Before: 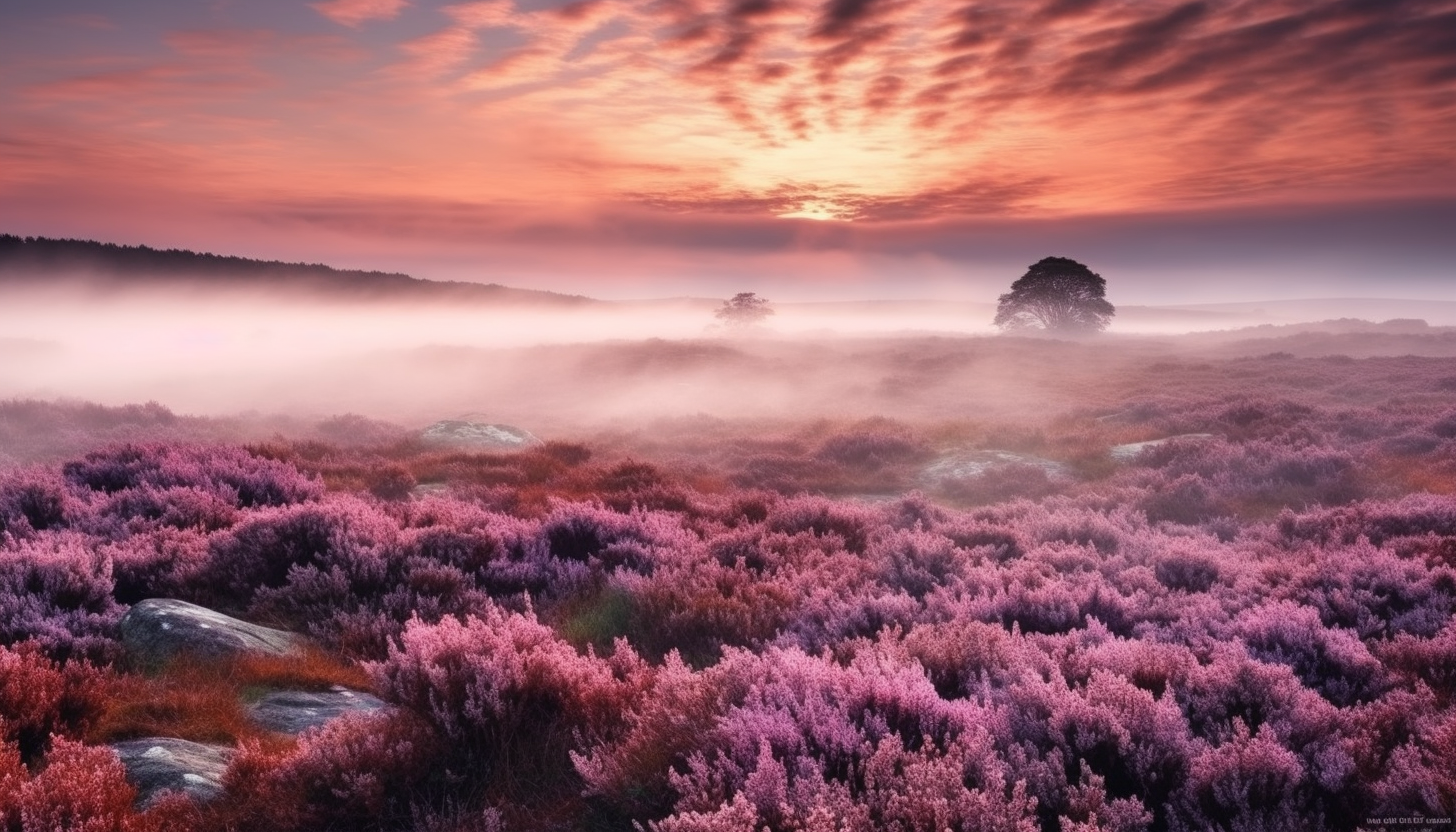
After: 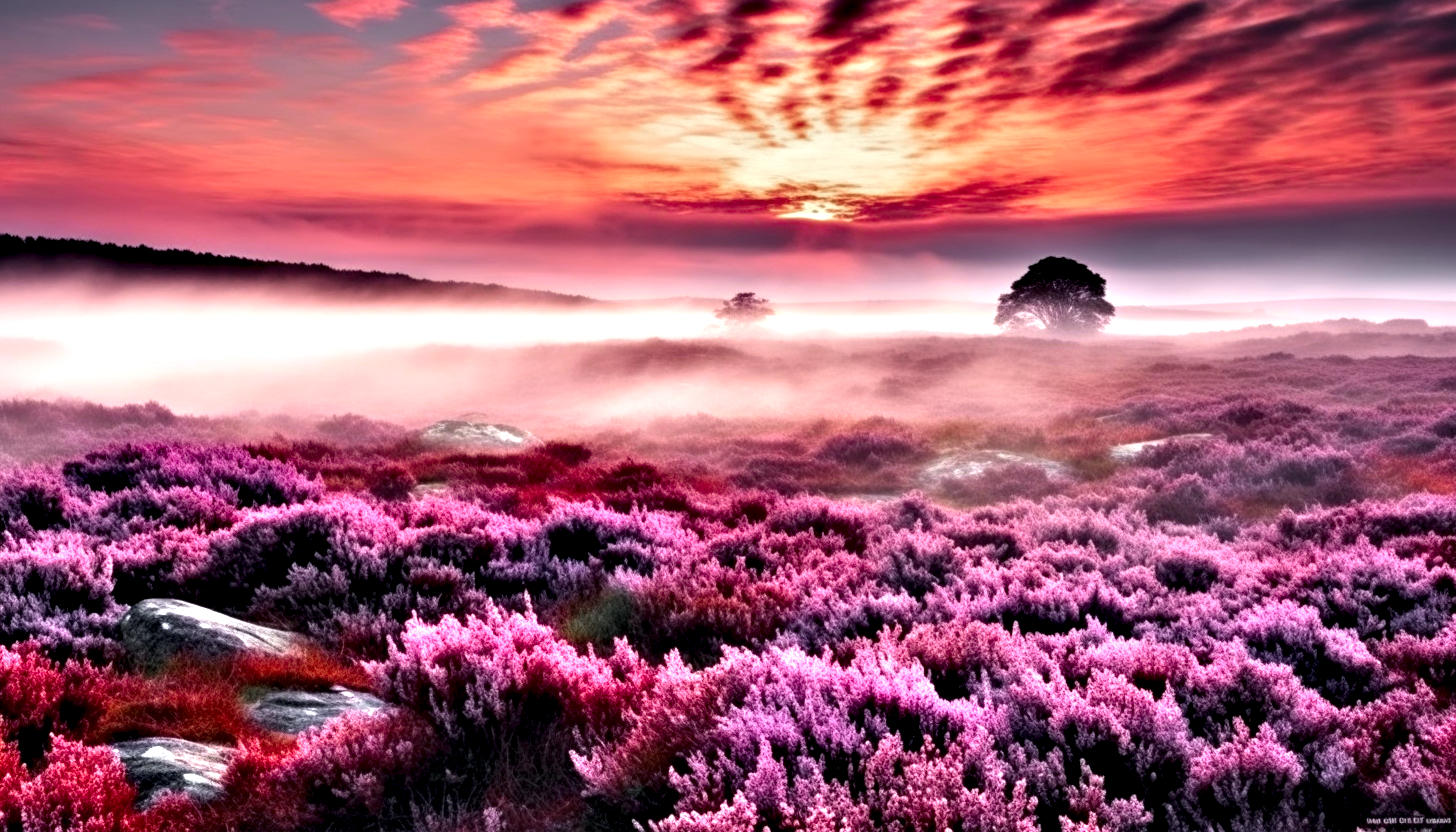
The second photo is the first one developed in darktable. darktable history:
color zones: curves: ch0 [(0, 0.48) (0.209, 0.398) (0.305, 0.332) (0.429, 0.493) (0.571, 0.5) (0.714, 0.5) (0.857, 0.5) (1, 0.48)]; ch1 [(0, 0.736) (0.143, 0.625) (0.225, 0.371) (0.429, 0.256) (0.571, 0.241) (0.714, 0.213) (0.857, 0.48) (1, 0.736)]; ch2 [(0, 0.448) (0.143, 0.498) (0.286, 0.5) (0.429, 0.5) (0.571, 0.5) (0.714, 0.5) (0.857, 0.5) (1, 0.448)]
exposure: exposure 0.173 EV, compensate exposure bias true, compensate highlight preservation false
tone equalizer: on, module defaults
contrast equalizer: y [[0.48, 0.654, 0.731, 0.706, 0.772, 0.382], [0.55 ×6], [0 ×6], [0 ×6], [0 ×6]]
